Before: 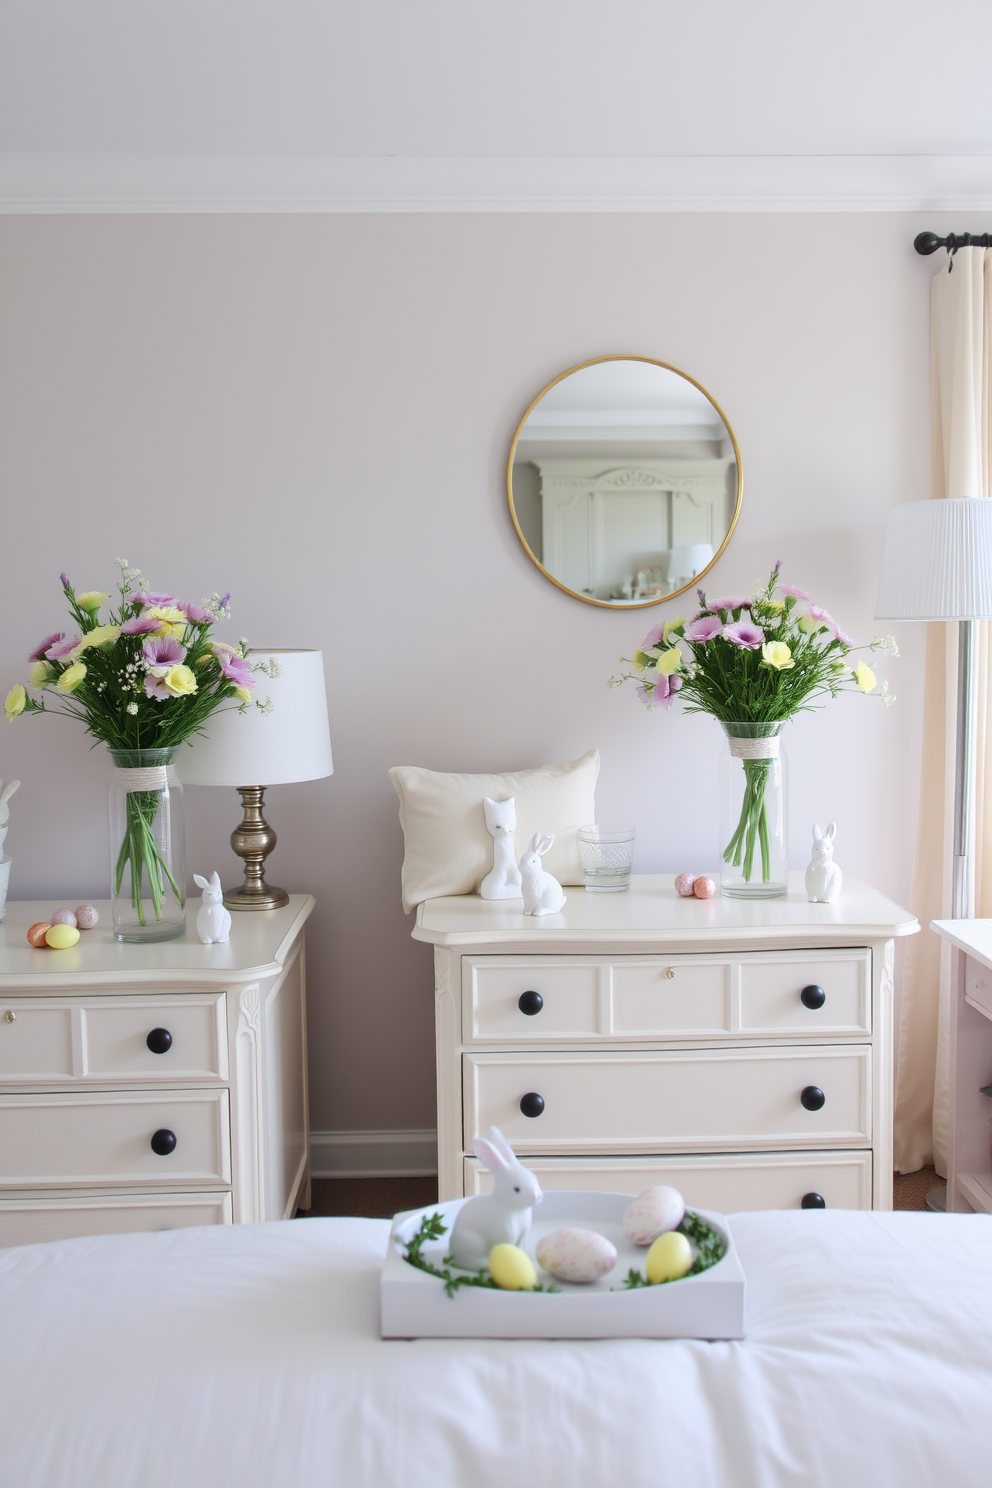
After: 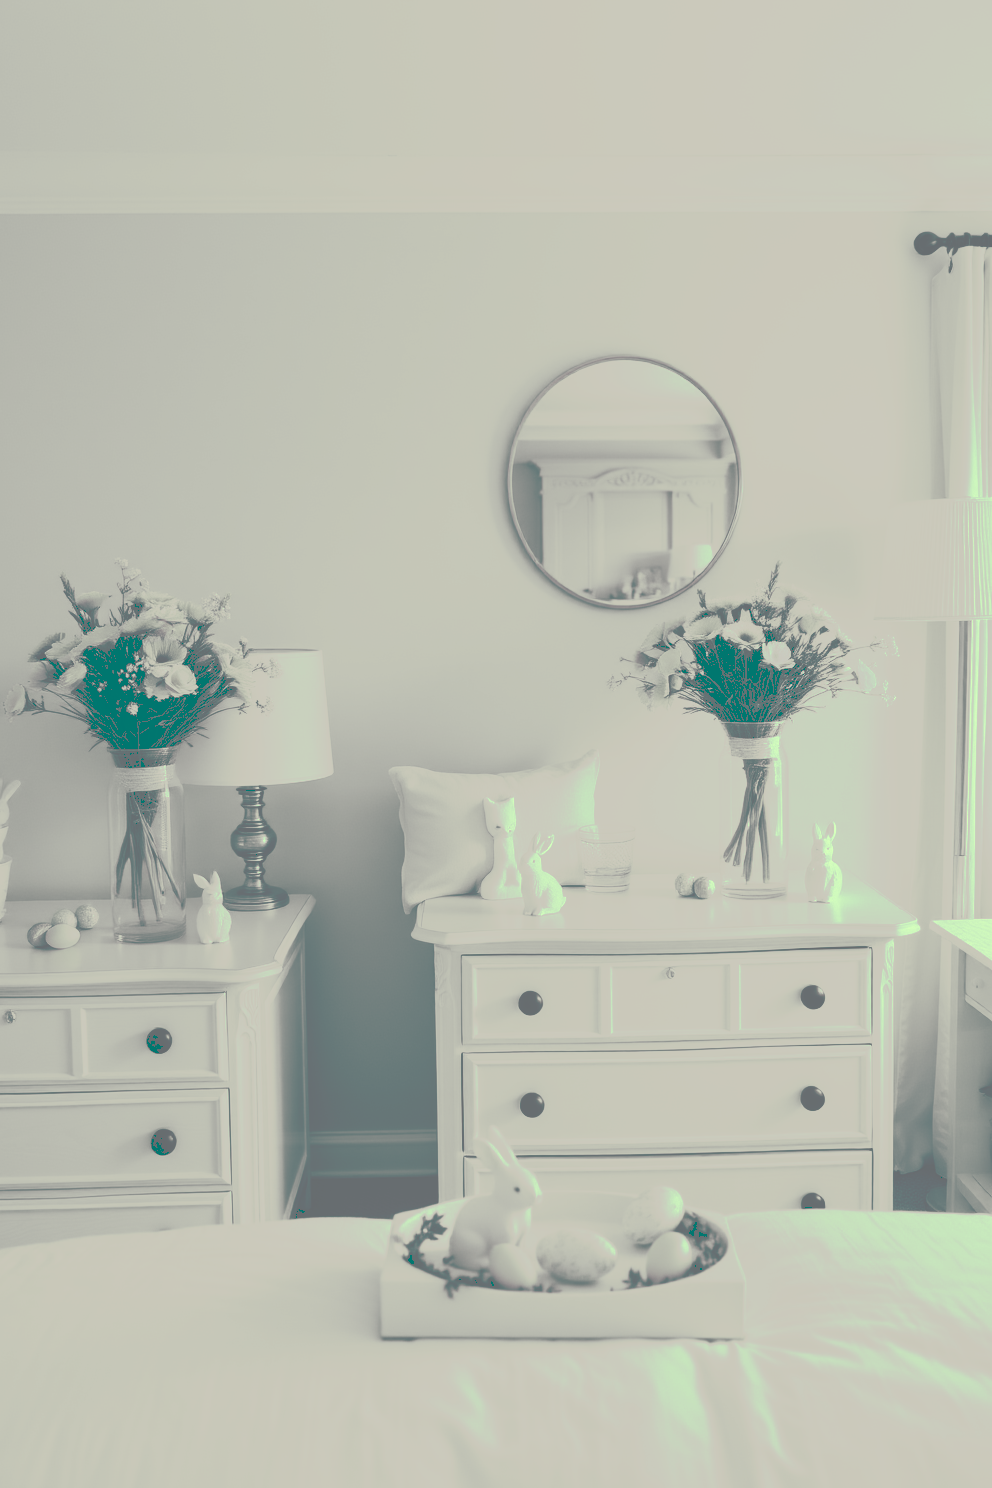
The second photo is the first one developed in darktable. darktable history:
tone curve: curves: ch0 [(0, 0) (0.003, 0.449) (0.011, 0.449) (0.025, 0.449) (0.044, 0.45) (0.069, 0.453) (0.1, 0.453) (0.136, 0.455) (0.177, 0.458) (0.224, 0.462) (0.277, 0.47) (0.335, 0.491) (0.399, 0.522) (0.468, 0.561) (0.543, 0.619) (0.623, 0.69) (0.709, 0.756) (0.801, 0.802) (0.898, 0.825) (1, 1)], preserve colors none
color look up table: target L [82.61, 89.53, 67.74, 70.75, 59.41, 45.93, 46.76, 36.72, 42.37, 17.64, 17.66, 12.46, 203.73, 70.64, 72.21, 57.87, 51.5, 46.45, 36.72, 54.19, 32.35, 29, 21.57, 12.18, 95.08, 87.05, 81.28, 71.64, 85.58, 81.64, 73.25, 68.62, 86.87, 43.99, 51.21, 39.96, 56.92, 44.57, 28.95, 8.538, 8.538, 86.87, 87.05, 77.85, 59.04, 61.17, 38.32, 30.15, 17.66], target a [-7.664, -11.4, -2.876, -2.347, -2.553, -3.238, -3.293, -4.749, -6.071, -49.28, -48.58, -34.41, 0, -2.868, -2.917, -2.46, -3.979, -2.885, -4.749, -3.855, -6.708, -11.93, -42.14, -33.54, -11.56, -8.048, -7.958, -3.195, -7.466, -5.513, -2.762, -3.151, -8.715, -5.956, -3.443, -5.318, -3.55, -5.1, -12.35, -22.39, -22.39, -8.715, -8.048, -5.991, -2.41, -3.252, -5.415, -10.53, -48.58], target b [17.21, 24.9, 6.61, 6.078, 3.245, -0.246, 0.156, -1.886, -0.797, -15.36, -18.16, -24.09, -0.003, 6.52, 7.074, 3.214, 1.893, -0.294, -1.886, 2.505, -4.505, -6.131, -11.62, -24.56, 31.87, 22.74, 15.56, 7.394, 20.37, 16.17, 7.203, 6.773, 22.46, -0.691, 1.48, -1.917, 2.95, -0.847, -4.904, -27.67, -27.67, 22.46, 22.74, 12.23, 2.701, 3.585, -1.867, -4.348, -18.16], num patches 49
